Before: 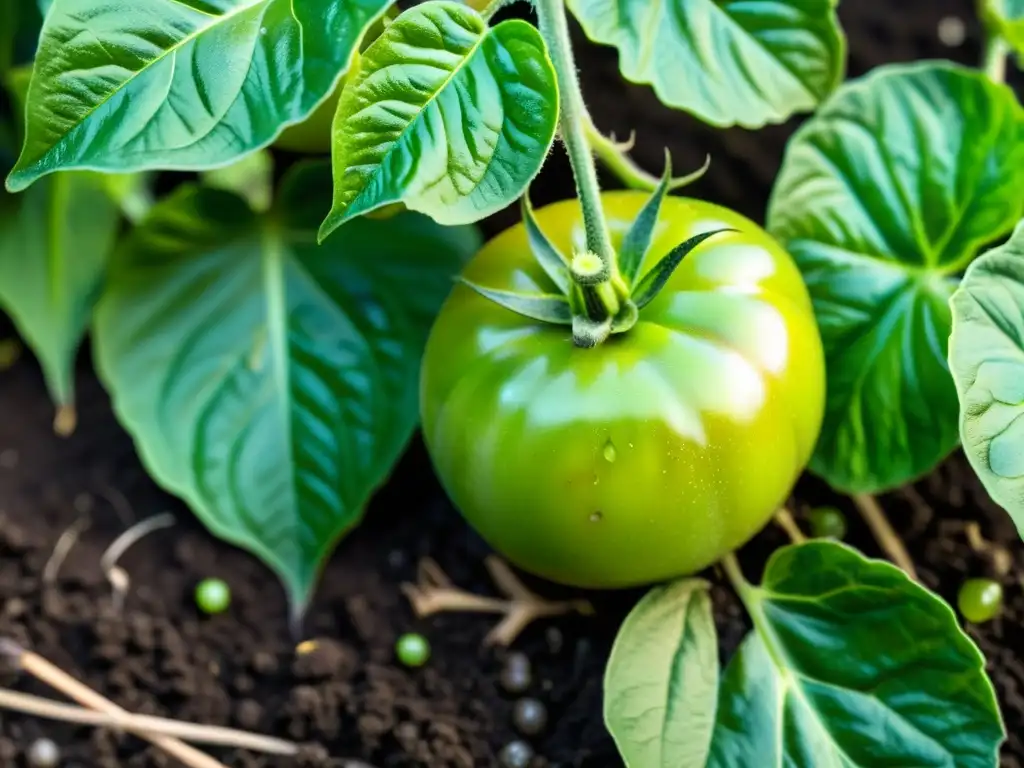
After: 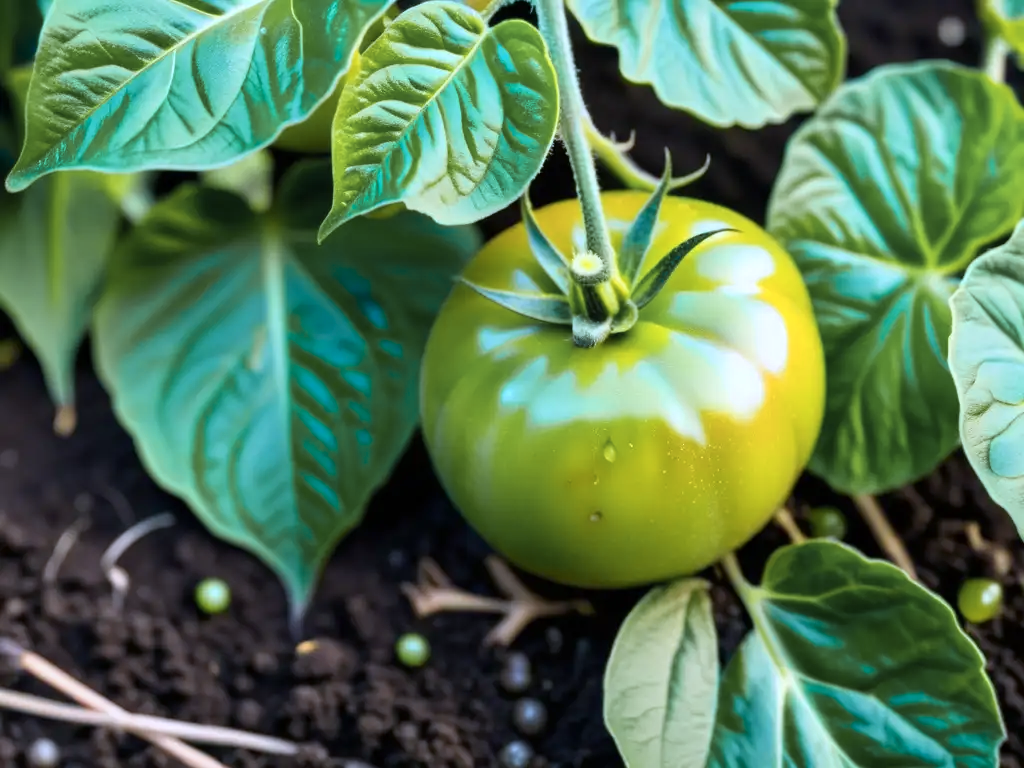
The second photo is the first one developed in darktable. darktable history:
color calibration: illuminant custom, x 0.373, y 0.389, temperature 4239.15 K, saturation algorithm version 1 (2020)
color zones: curves: ch1 [(0.309, 0.524) (0.41, 0.329) (0.508, 0.509)]; ch2 [(0.25, 0.457) (0.75, 0.5)]
